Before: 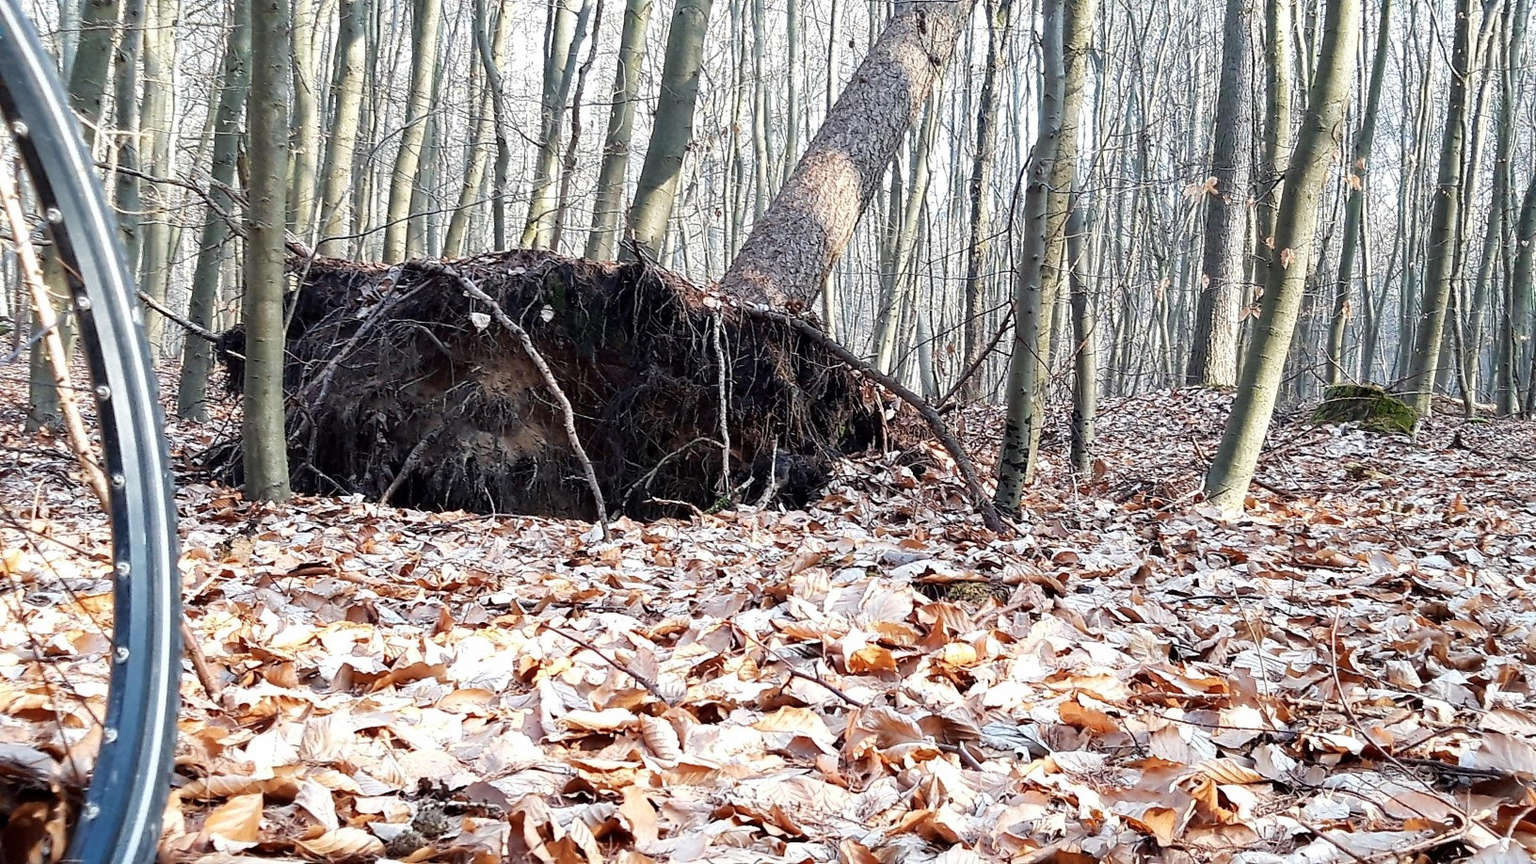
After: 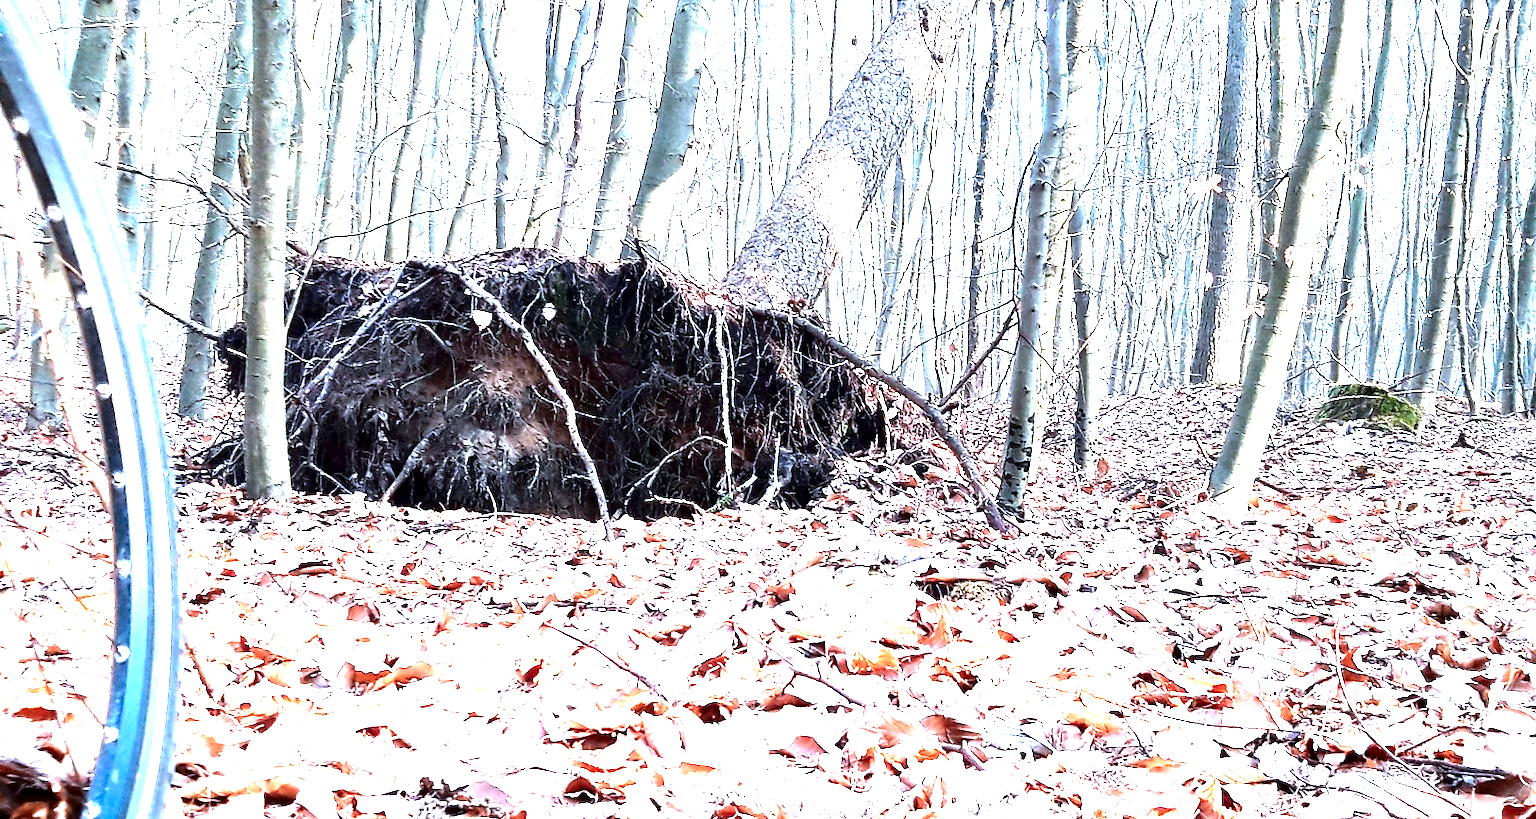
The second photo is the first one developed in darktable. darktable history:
crop: top 0.386%, right 0.255%, bottom 4.994%
tone equalizer: -8 EV -0.762 EV, -7 EV -0.718 EV, -6 EV -0.587 EV, -5 EV -0.371 EV, -3 EV 0.384 EV, -2 EV 0.6 EV, -1 EV 0.678 EV, +0 EV 0.734 EV
color correction: highlights a* -1.88, highlights b* -18.38
exposure: black level correction 0, exposure 1.463 EV, compensate highlight preservation false
contrast brightness saturation: contrast 0.067, brightness -0.13, saturation 0.063
